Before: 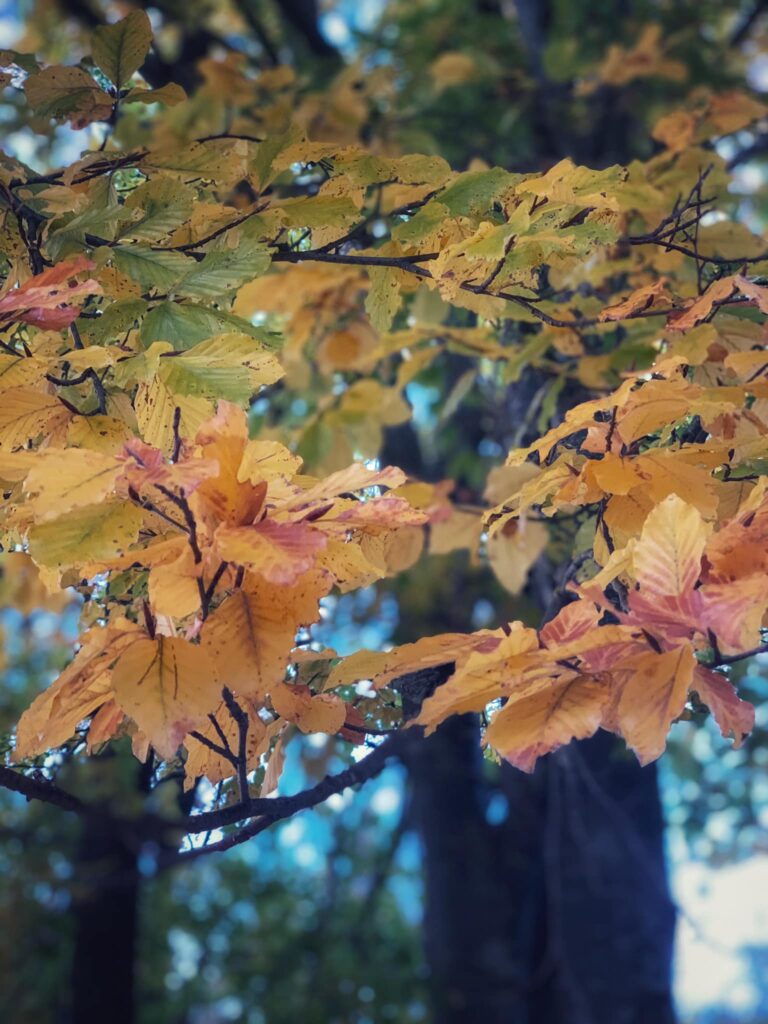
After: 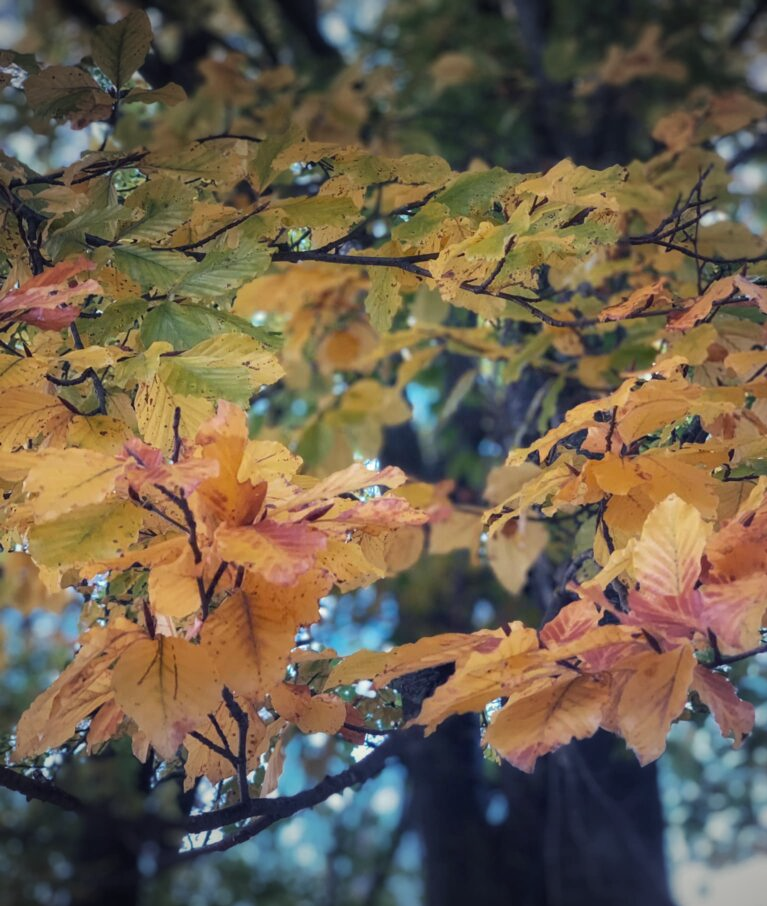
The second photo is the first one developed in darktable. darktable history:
crop and rotate: top 0%, bottom 11.49%
vignetting: fall-off radius 100%, width/height ratio 1.337
